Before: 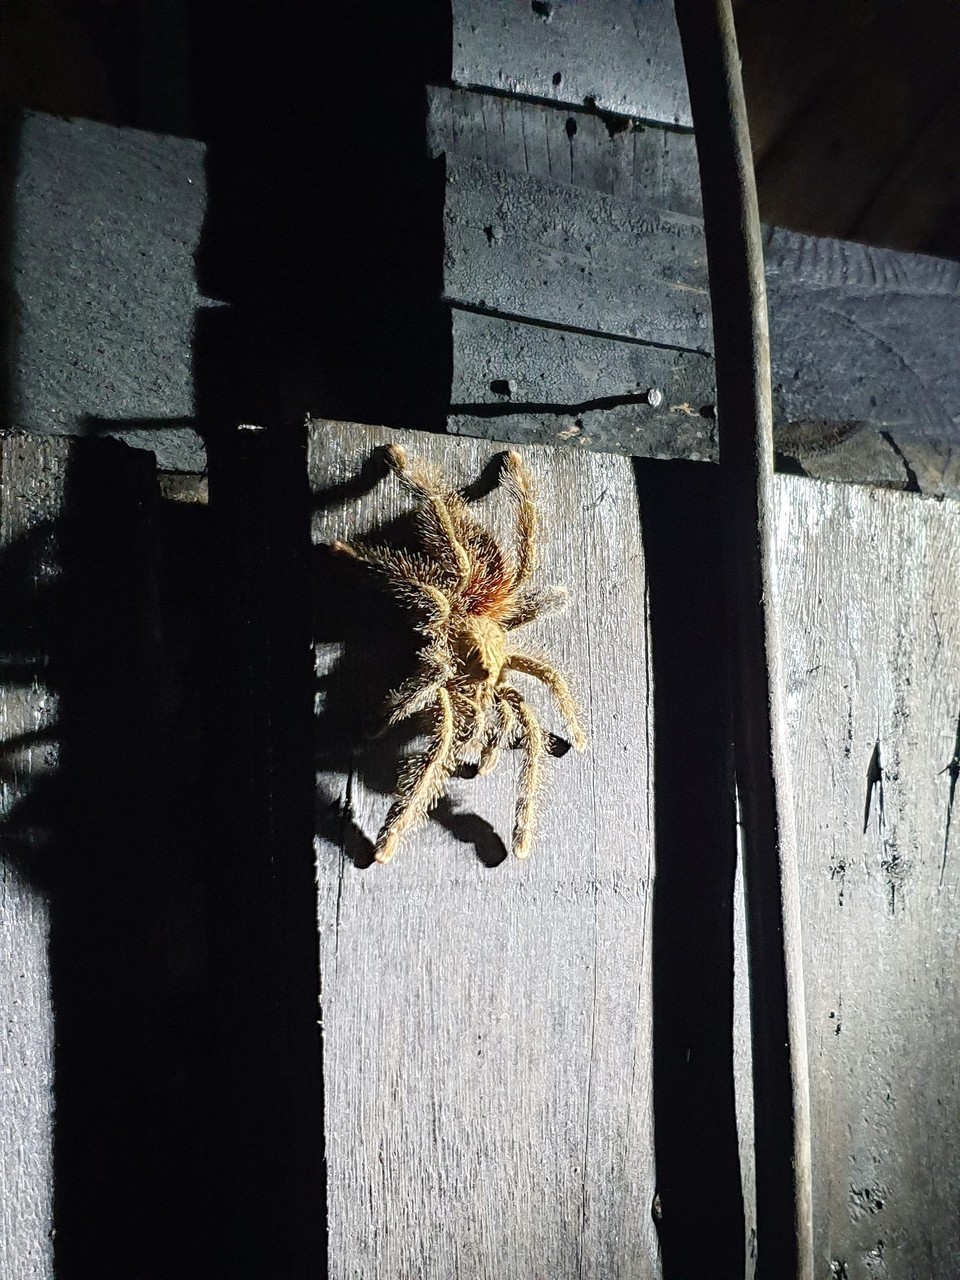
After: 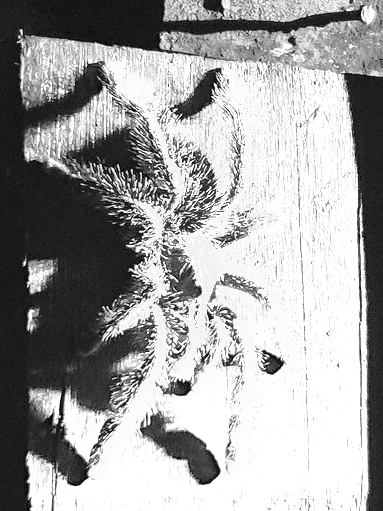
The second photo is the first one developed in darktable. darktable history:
shadows and highlights: on, module defaults
base curve: curves: ch0 [(0, 0) (0.028, 0.03) (0.121, 0.232) (0.46, 0.748) (0.859, 0.968) (1, 1)], preserve colors none
crop: left 30%, top 30%, right 30%, bottom 30%
color zones: curves: ch0 [(0.004, 0.305) (0.261, 0.623) (0.389, 0.399) (0.708, 0.571) (0.947, 0.34)]; ch1 [(0.025, 0.645) (0.229, 0.584) (0.326, 0.551) (0.484, 0.262) (0.757, 0.643)]
monochrome: a 0, b 0, size 0.5, highlights 0.57
color correction: highlights a* -2.73, highlights b* -2.09, shadows a* 2.41, shadows b* 2.73
exposure: black level correction 0, exposure 1.1 EV, compensate highlight preservation false
